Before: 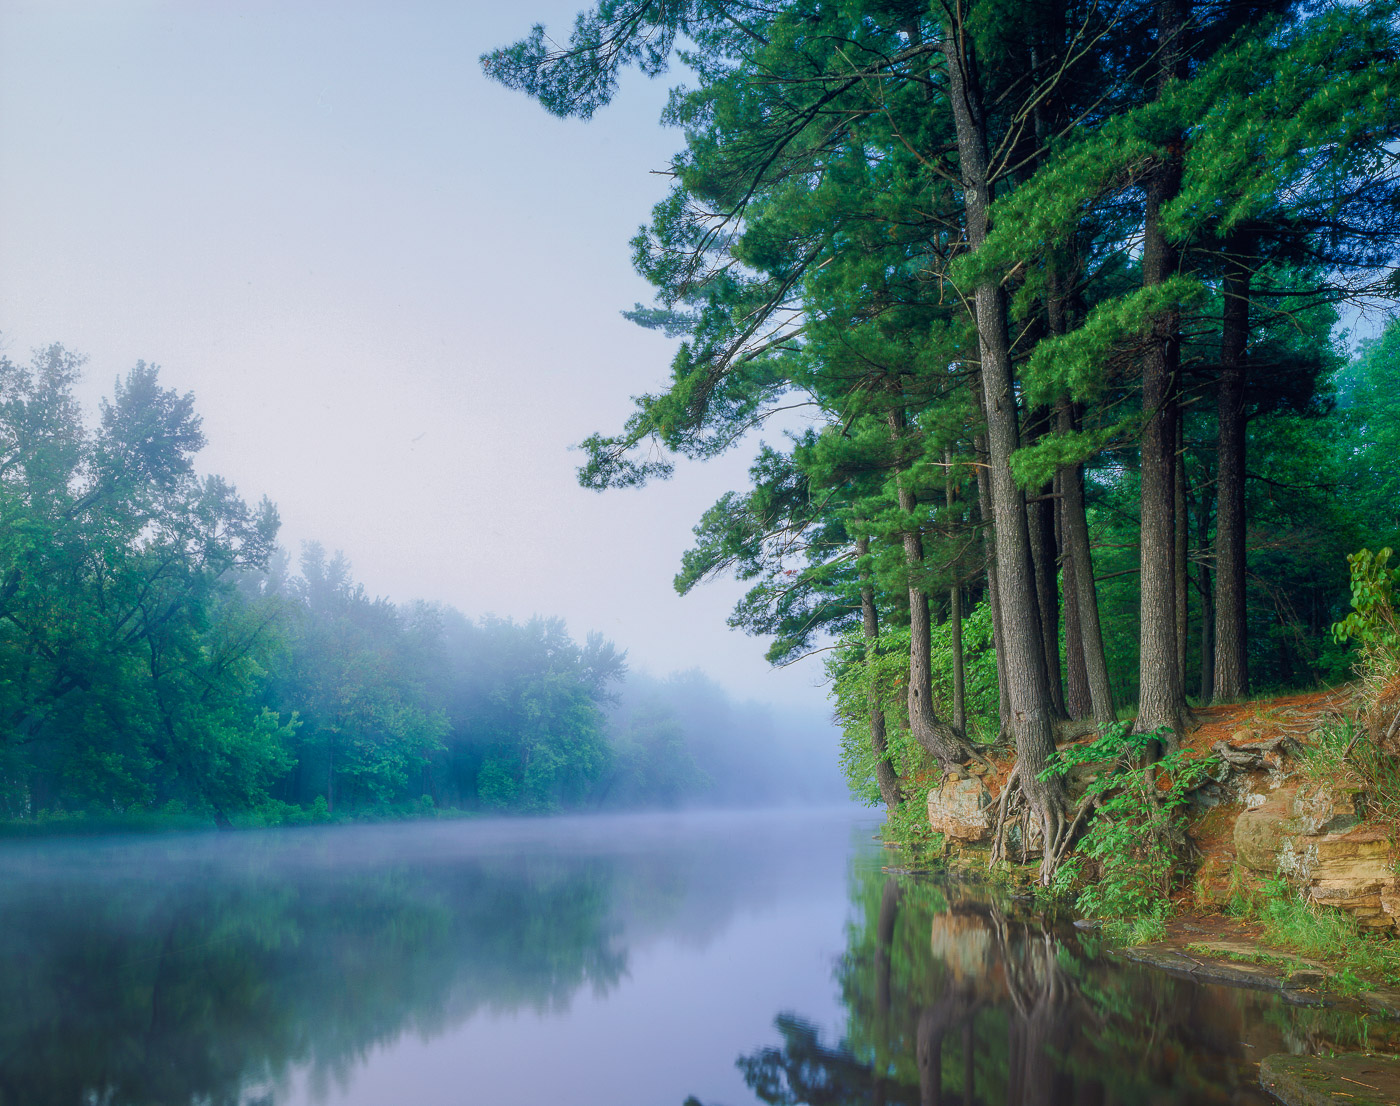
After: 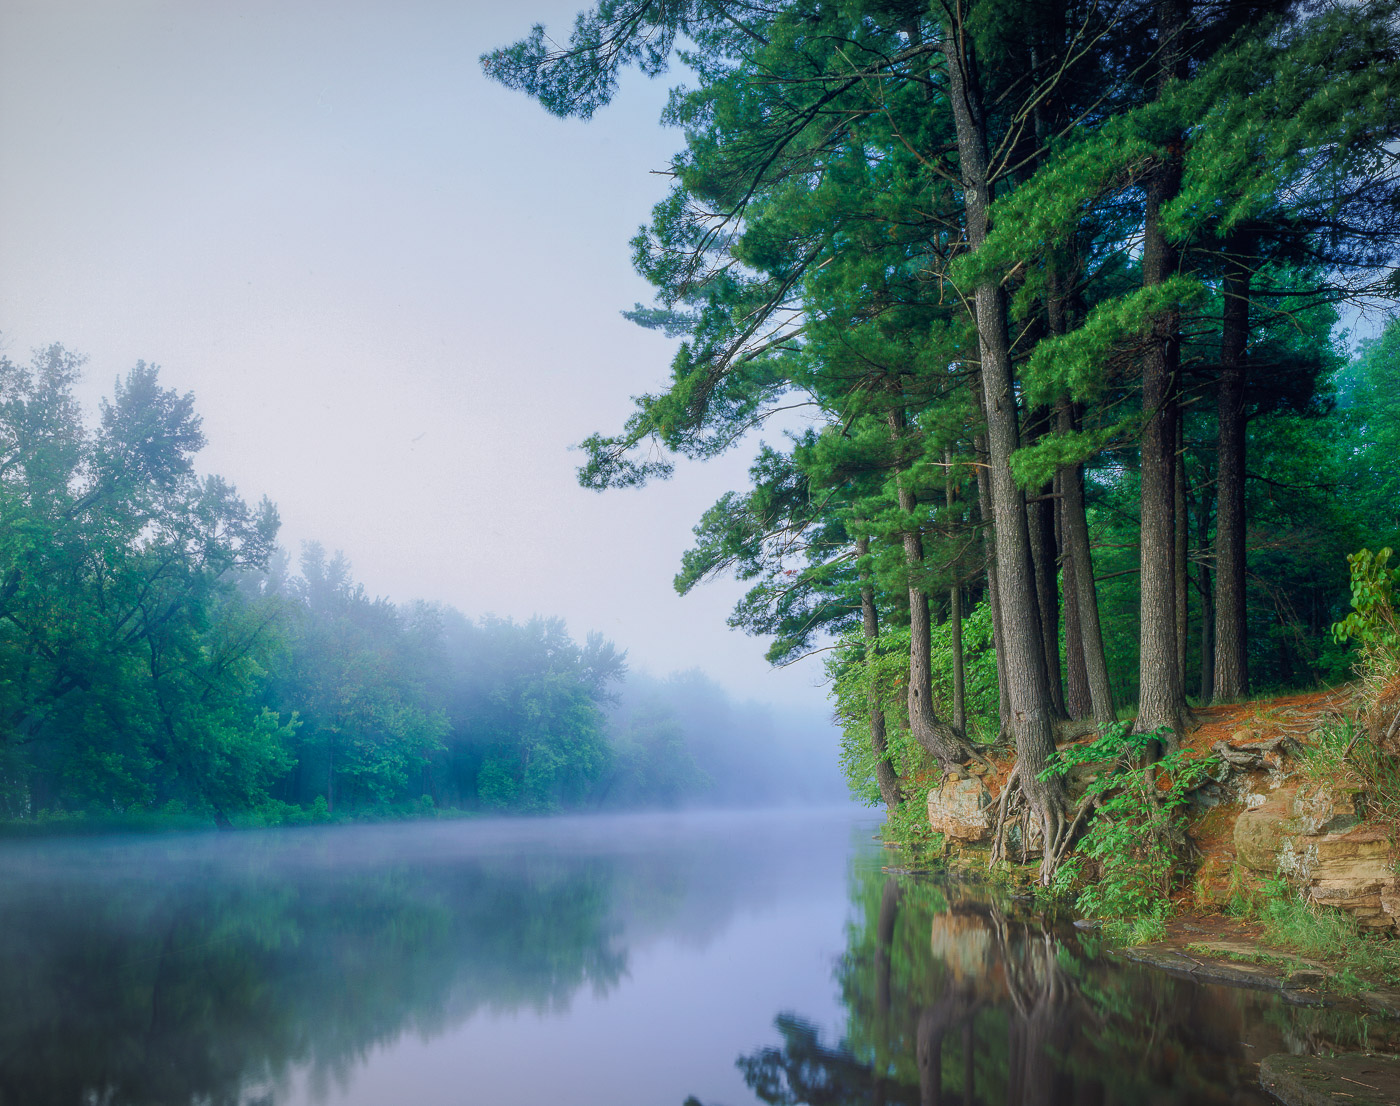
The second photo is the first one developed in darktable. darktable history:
vignetting: fall-off start 100%, brightness -0.282, width/height ratio 1.31
tone equalizer: on, module defaults
